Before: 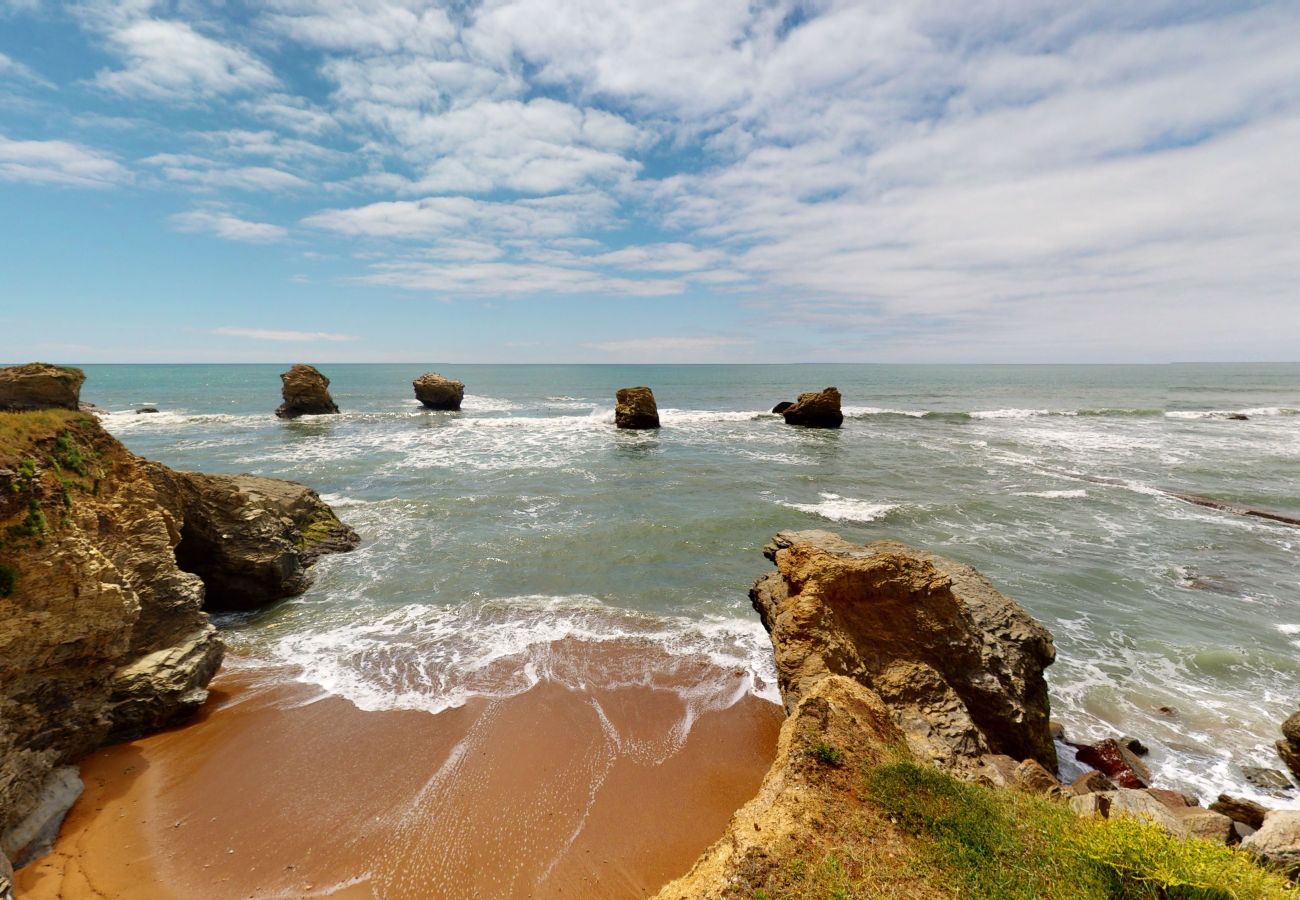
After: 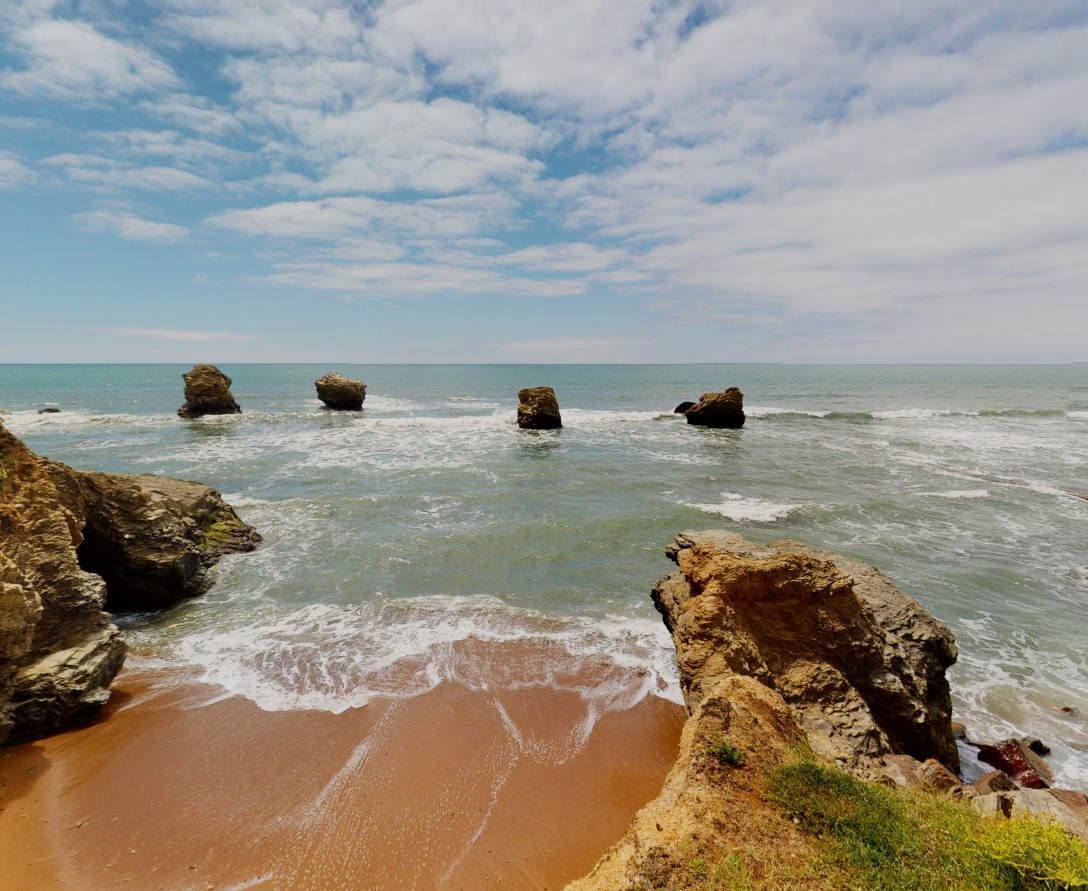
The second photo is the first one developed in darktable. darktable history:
crop: left 7.598%, right 7.873%
filmic rgb: black relative exposure -16 EV, white relative exposure 4.97 EV, hardness 6.25
